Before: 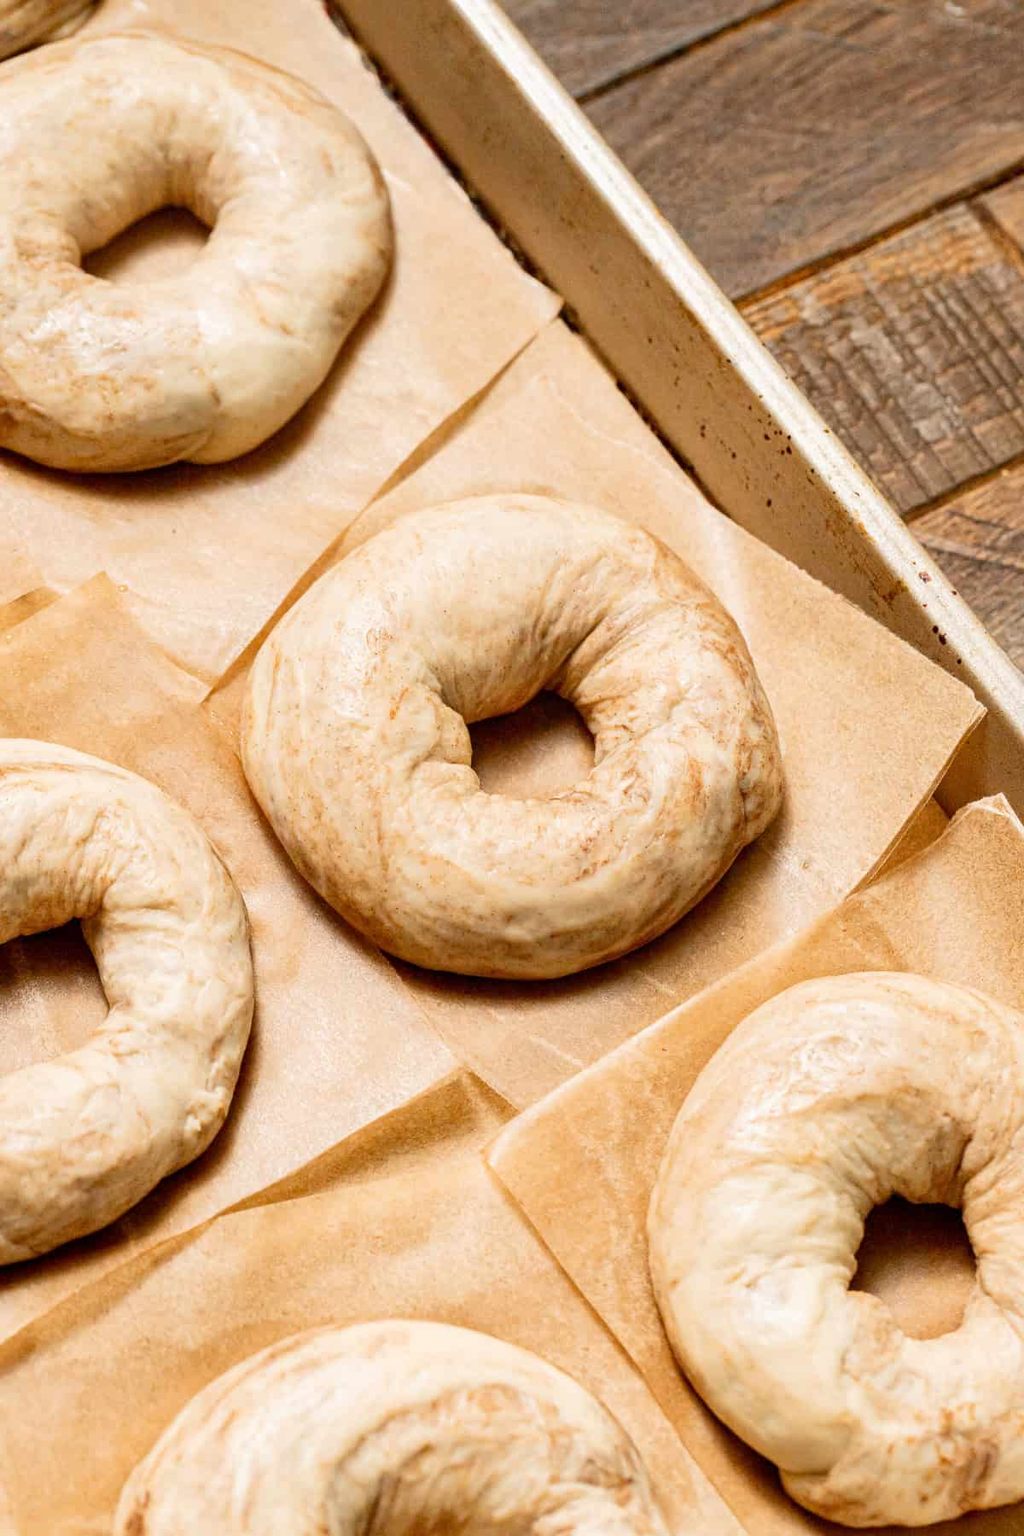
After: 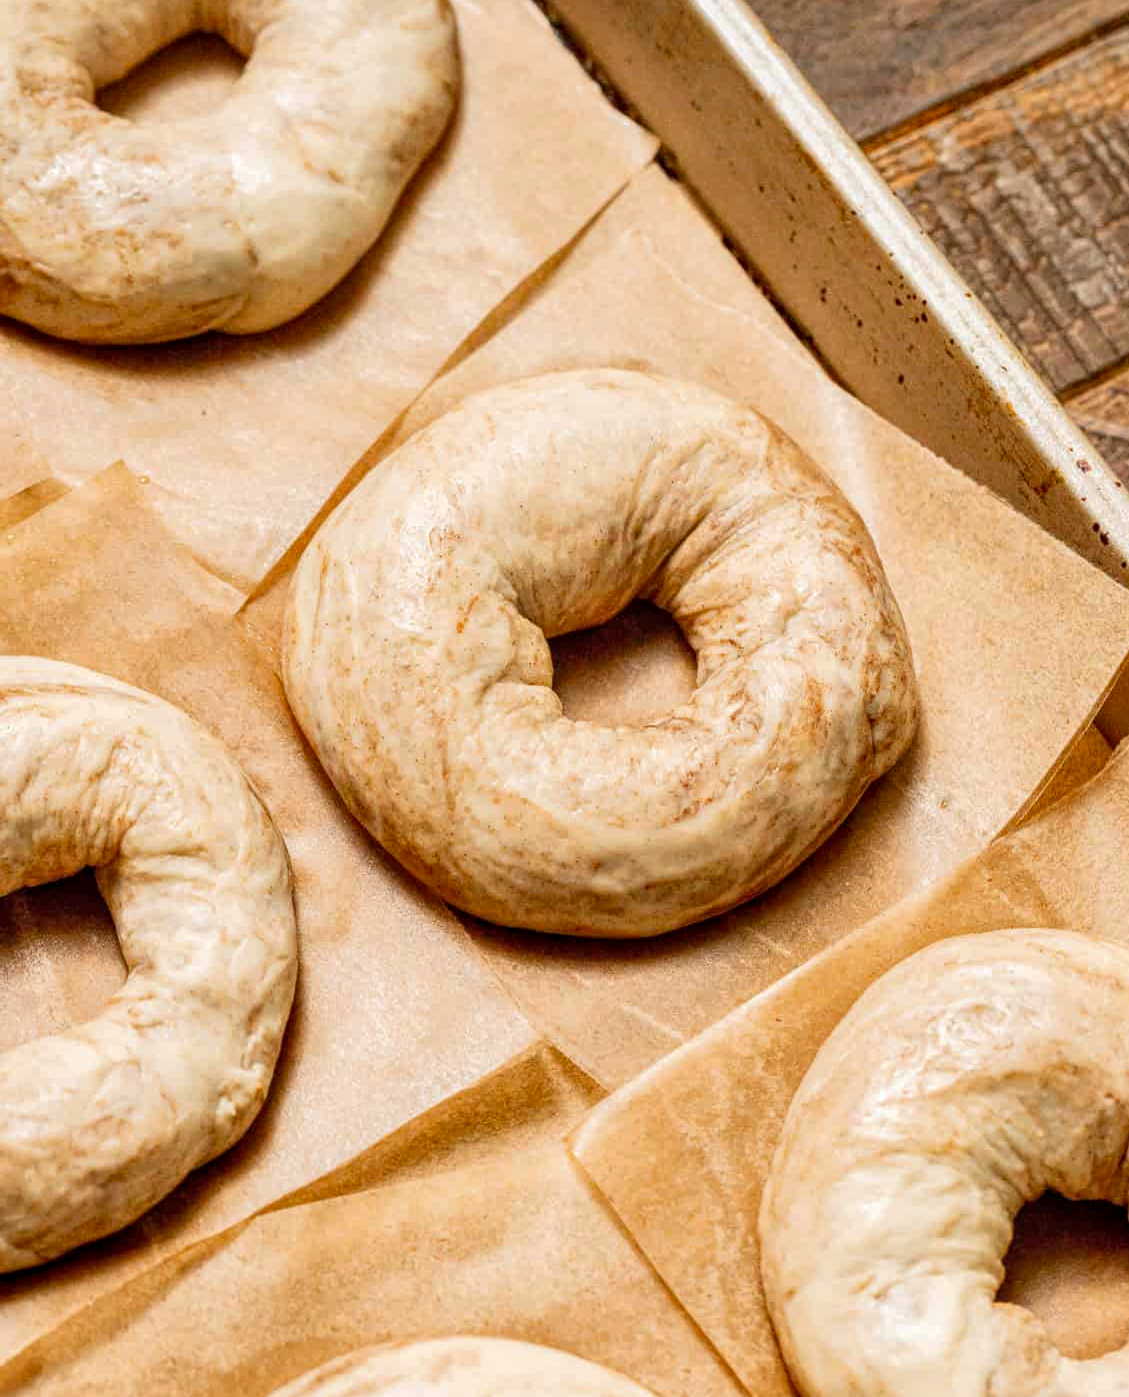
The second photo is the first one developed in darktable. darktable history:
local contrast: highlights 96%, shadows 87%, detail 160%, midtone range 0.2
exposure: exposure -0.153 EV, compensate highlight preservation false
crop and rotate: angle 0.041°, top 11.629%, right 5.772%, bottom 10.655%
color correction: highlights b* 0.001, saturation 1.13
